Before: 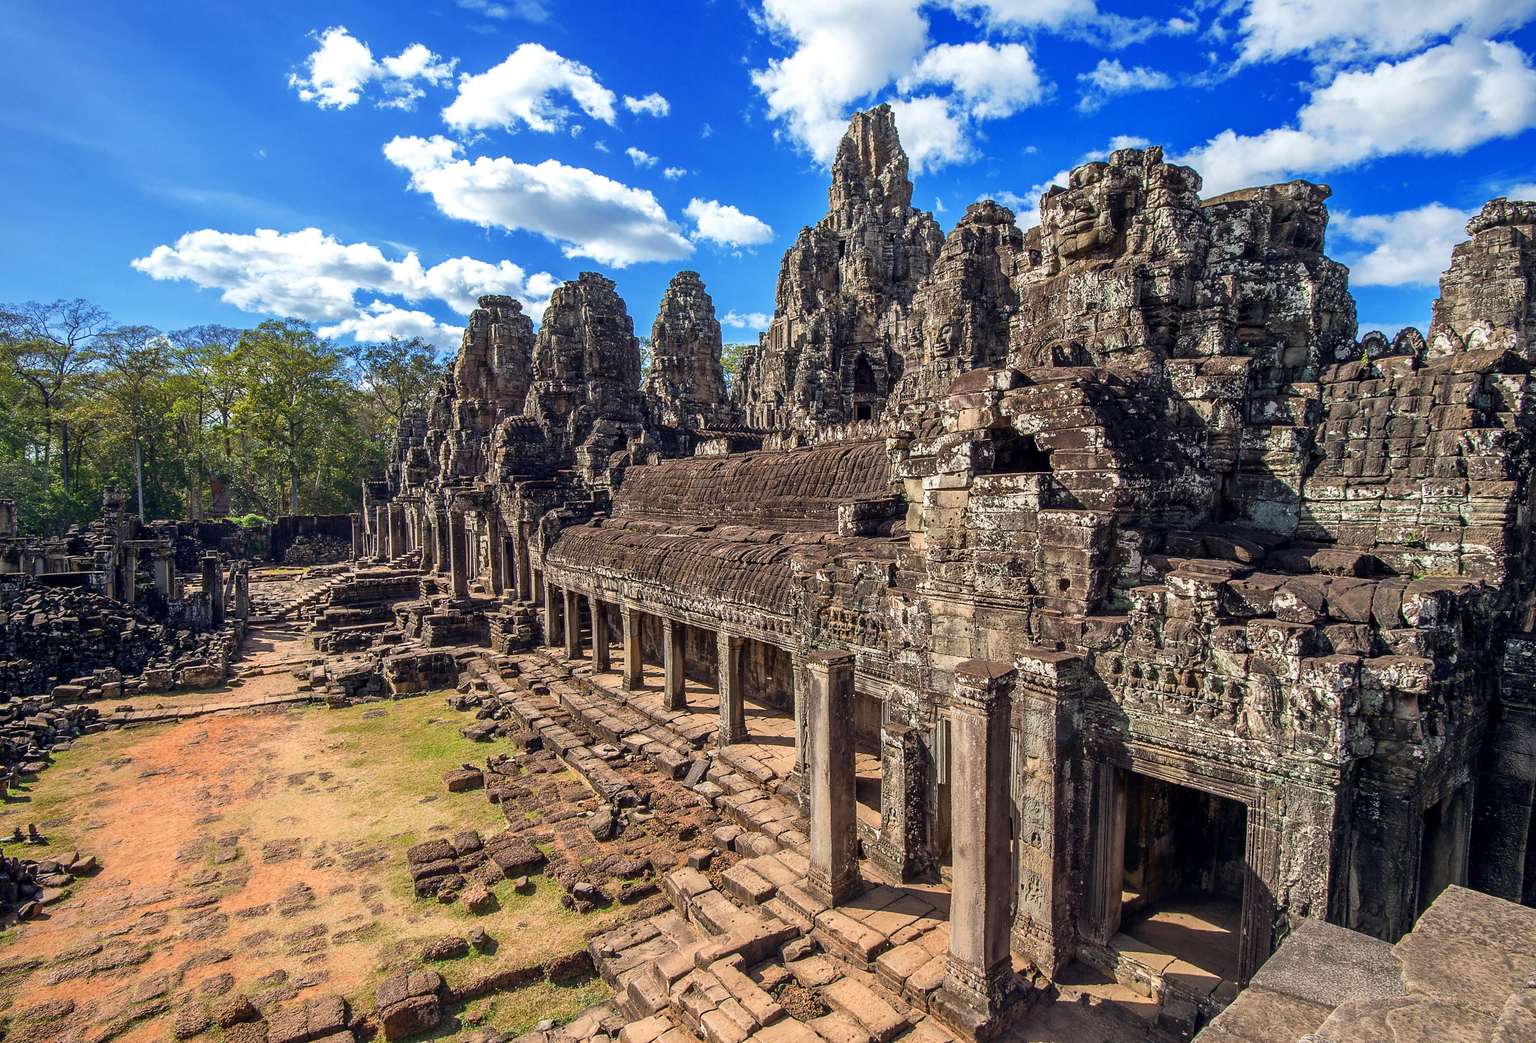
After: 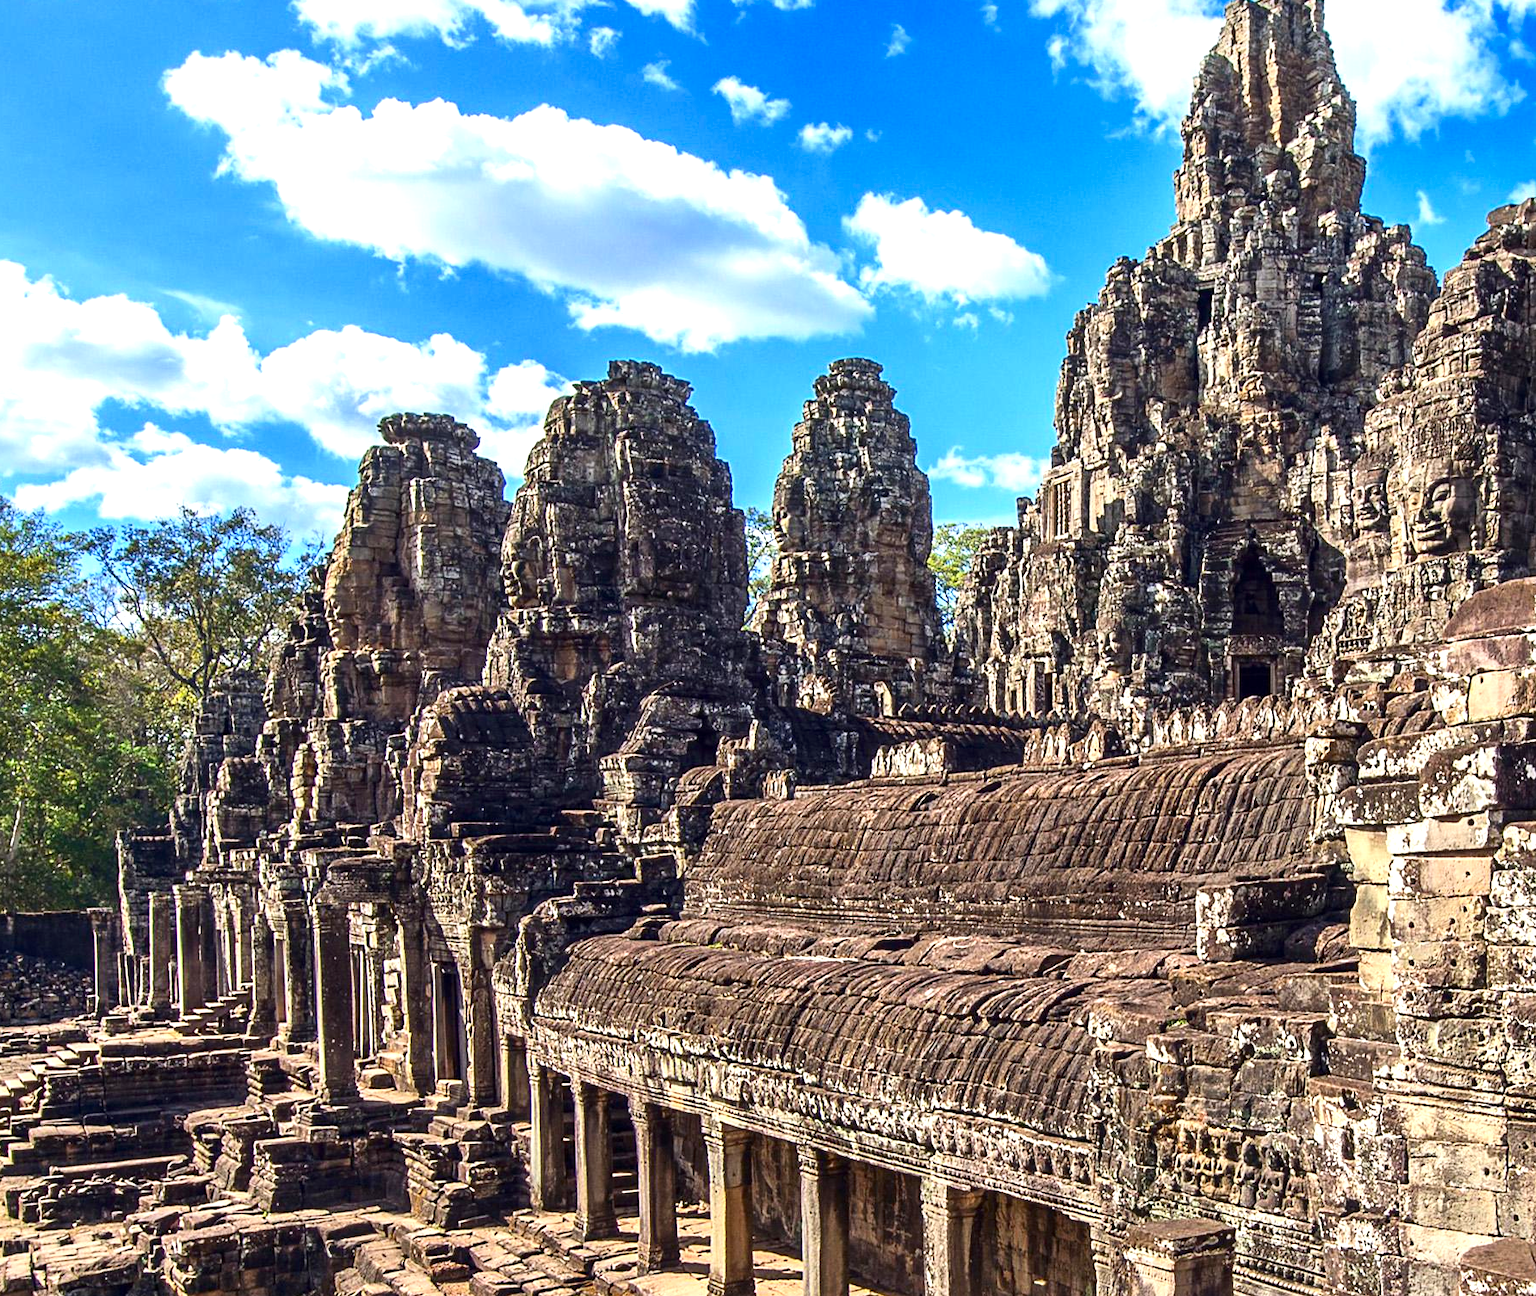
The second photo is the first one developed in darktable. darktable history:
contrast brightness saturation: contrast 0.15, brightness -0.01, saturation 0.1
exposure: exposure 0.7 EV, compensate highlight preservation false
crop: left 20.248%, top 10.86%, right 35.675%, bottom 34.321%
